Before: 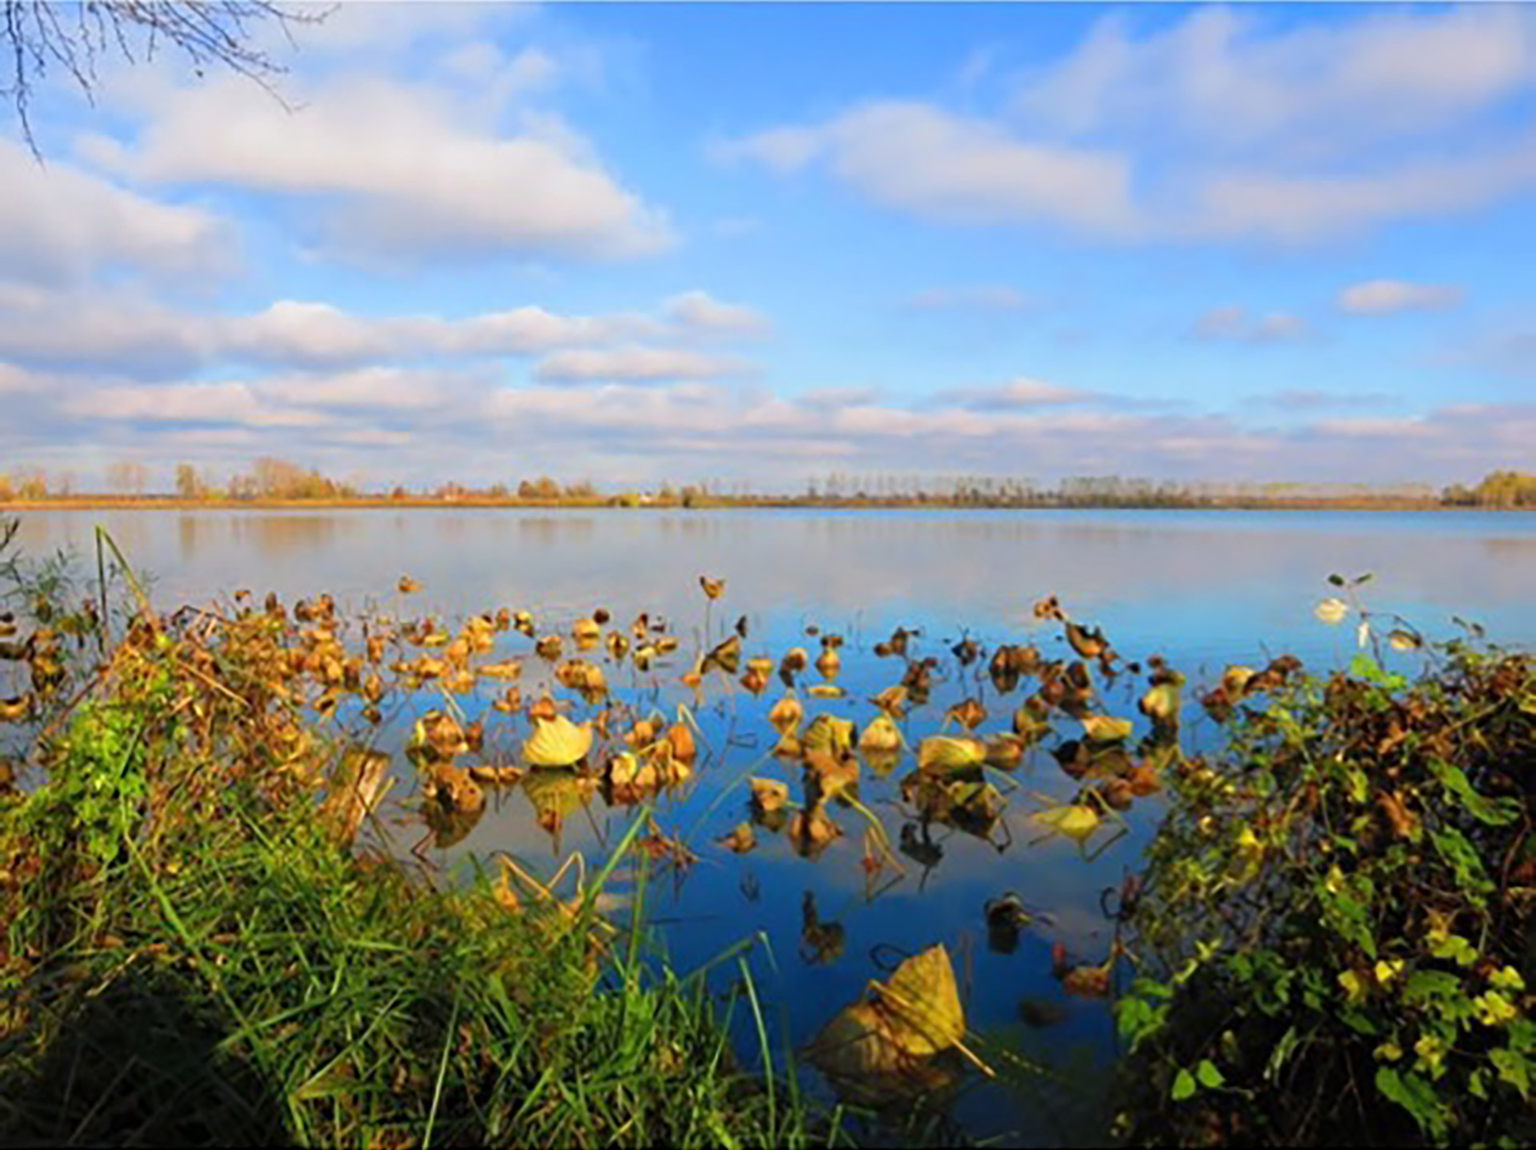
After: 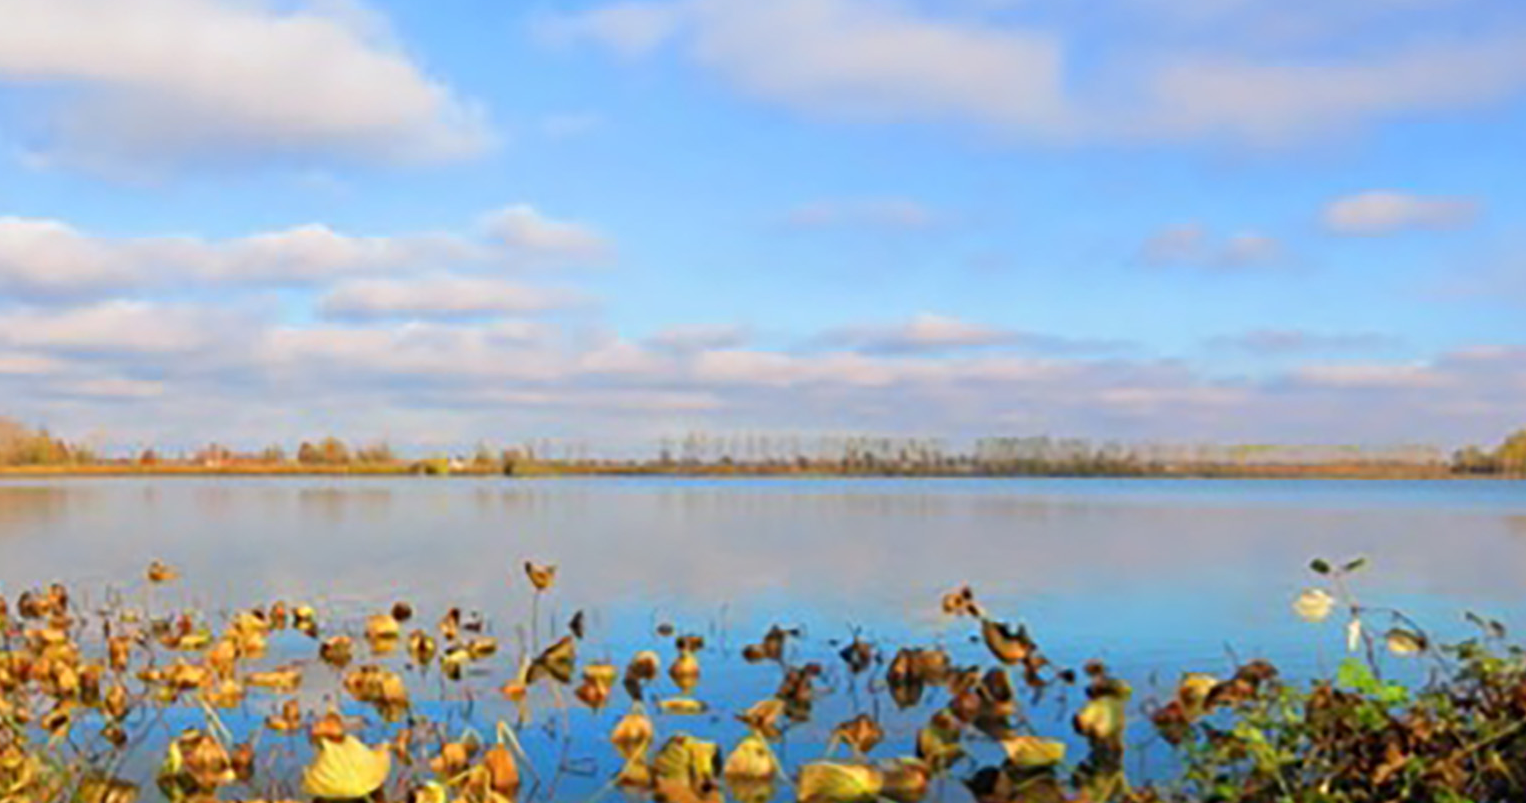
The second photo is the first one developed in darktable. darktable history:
crop: left 18.276%, top 11.097%, right 2.232%, bottom 33.031%
